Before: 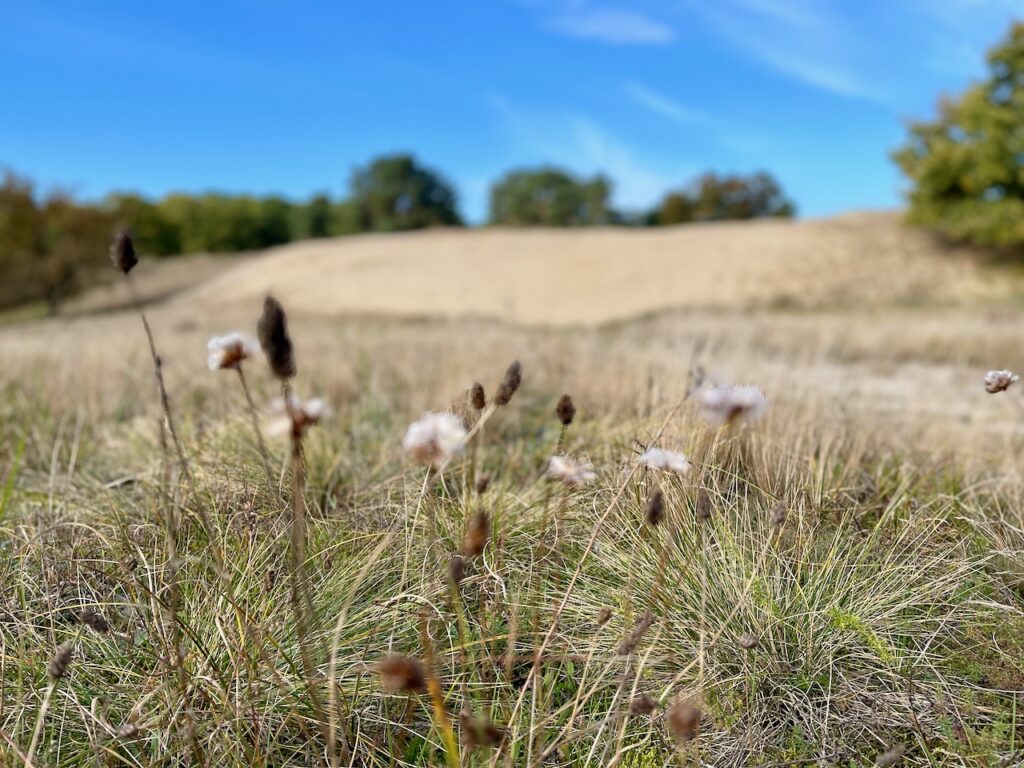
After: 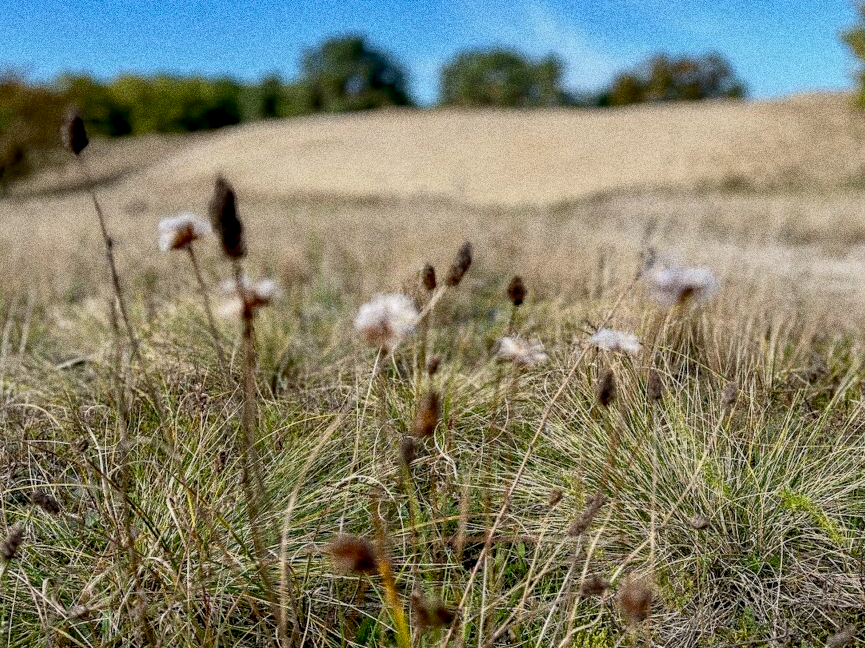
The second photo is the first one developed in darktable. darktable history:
crop and rotate: left 4.842%, top 15.51%, right 10.668%
local contrast: on, module defaults
exposure: black level correction 0.006, exposure -0.226 EV, compensate highlight preservation false
grain: coarseness 10.62 ISO, strength 55.56%
